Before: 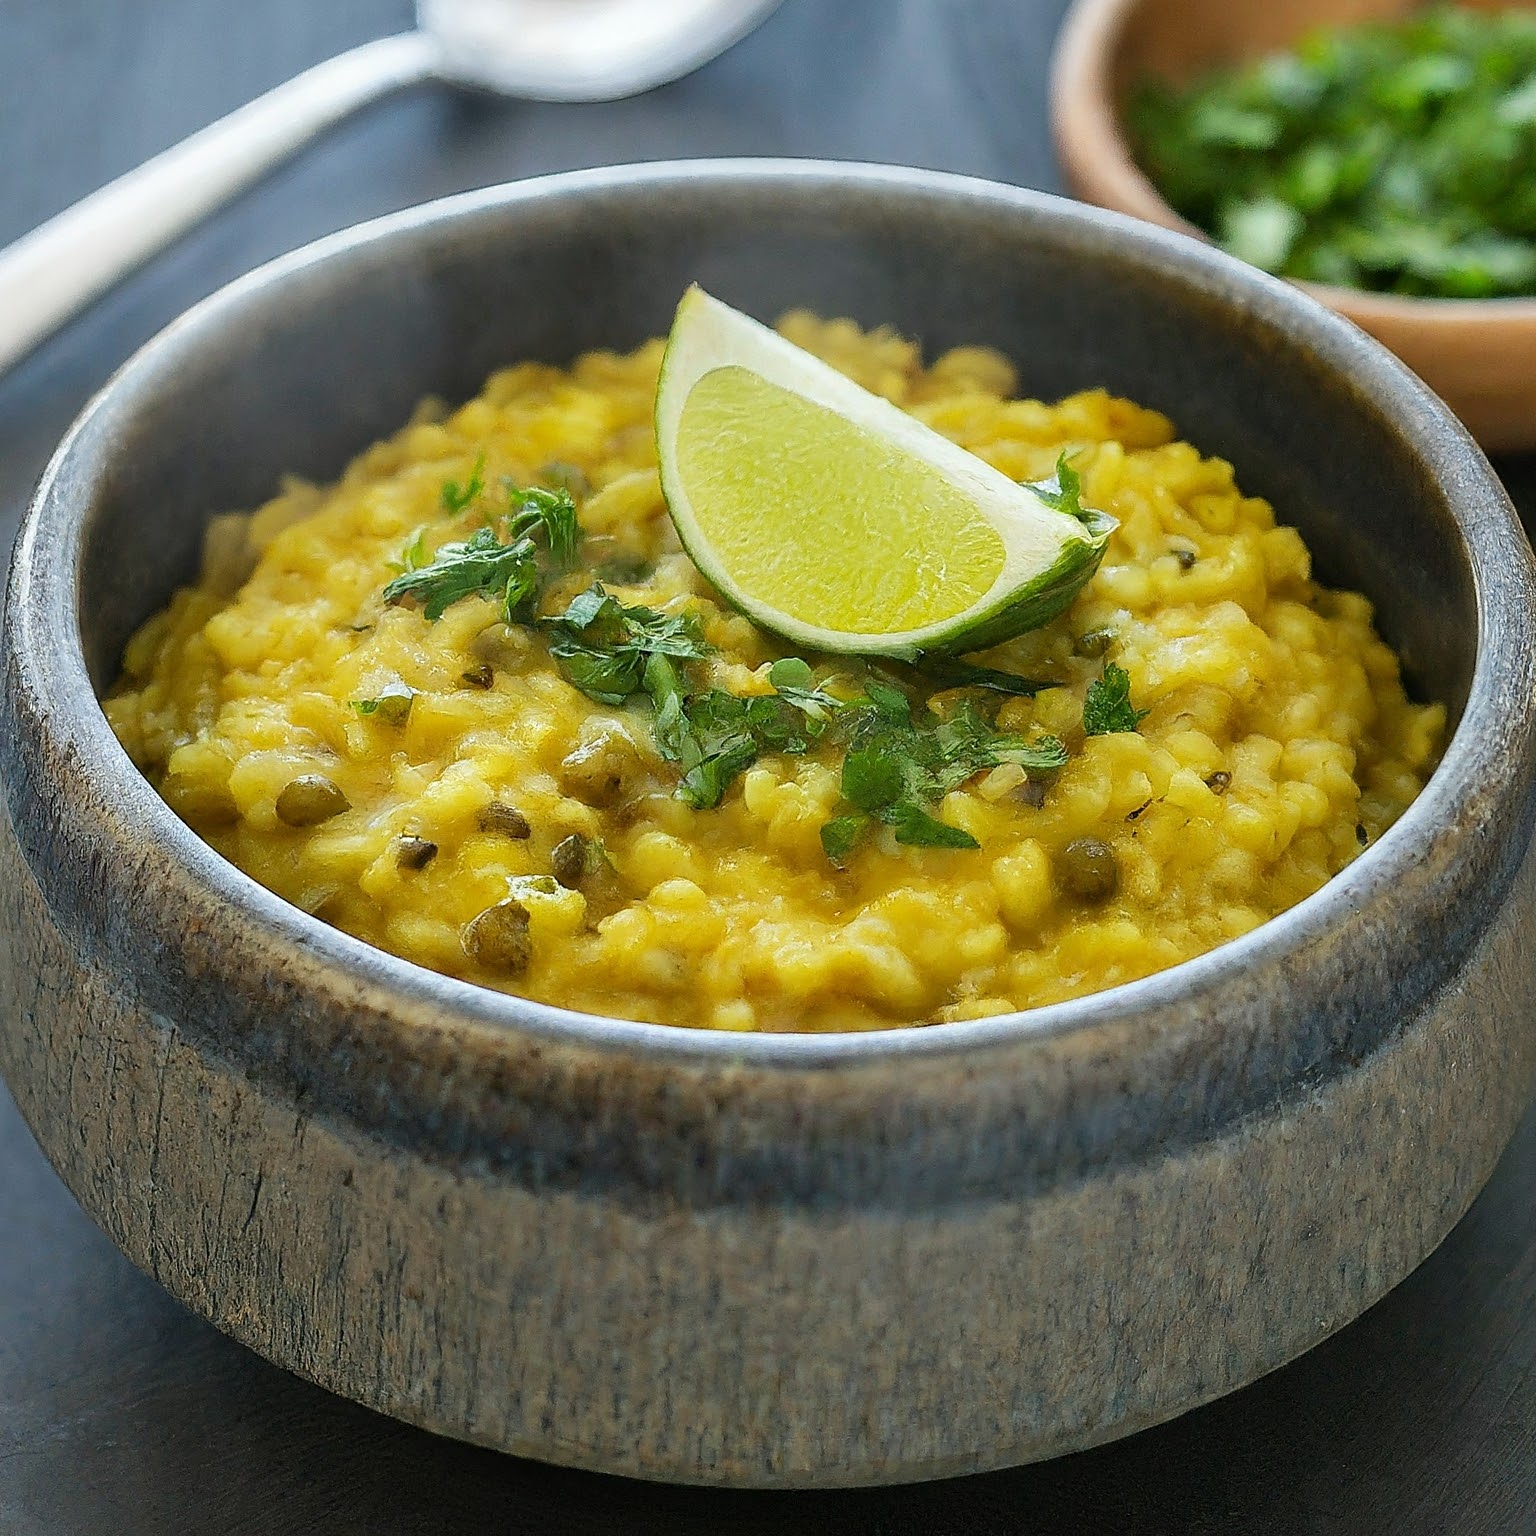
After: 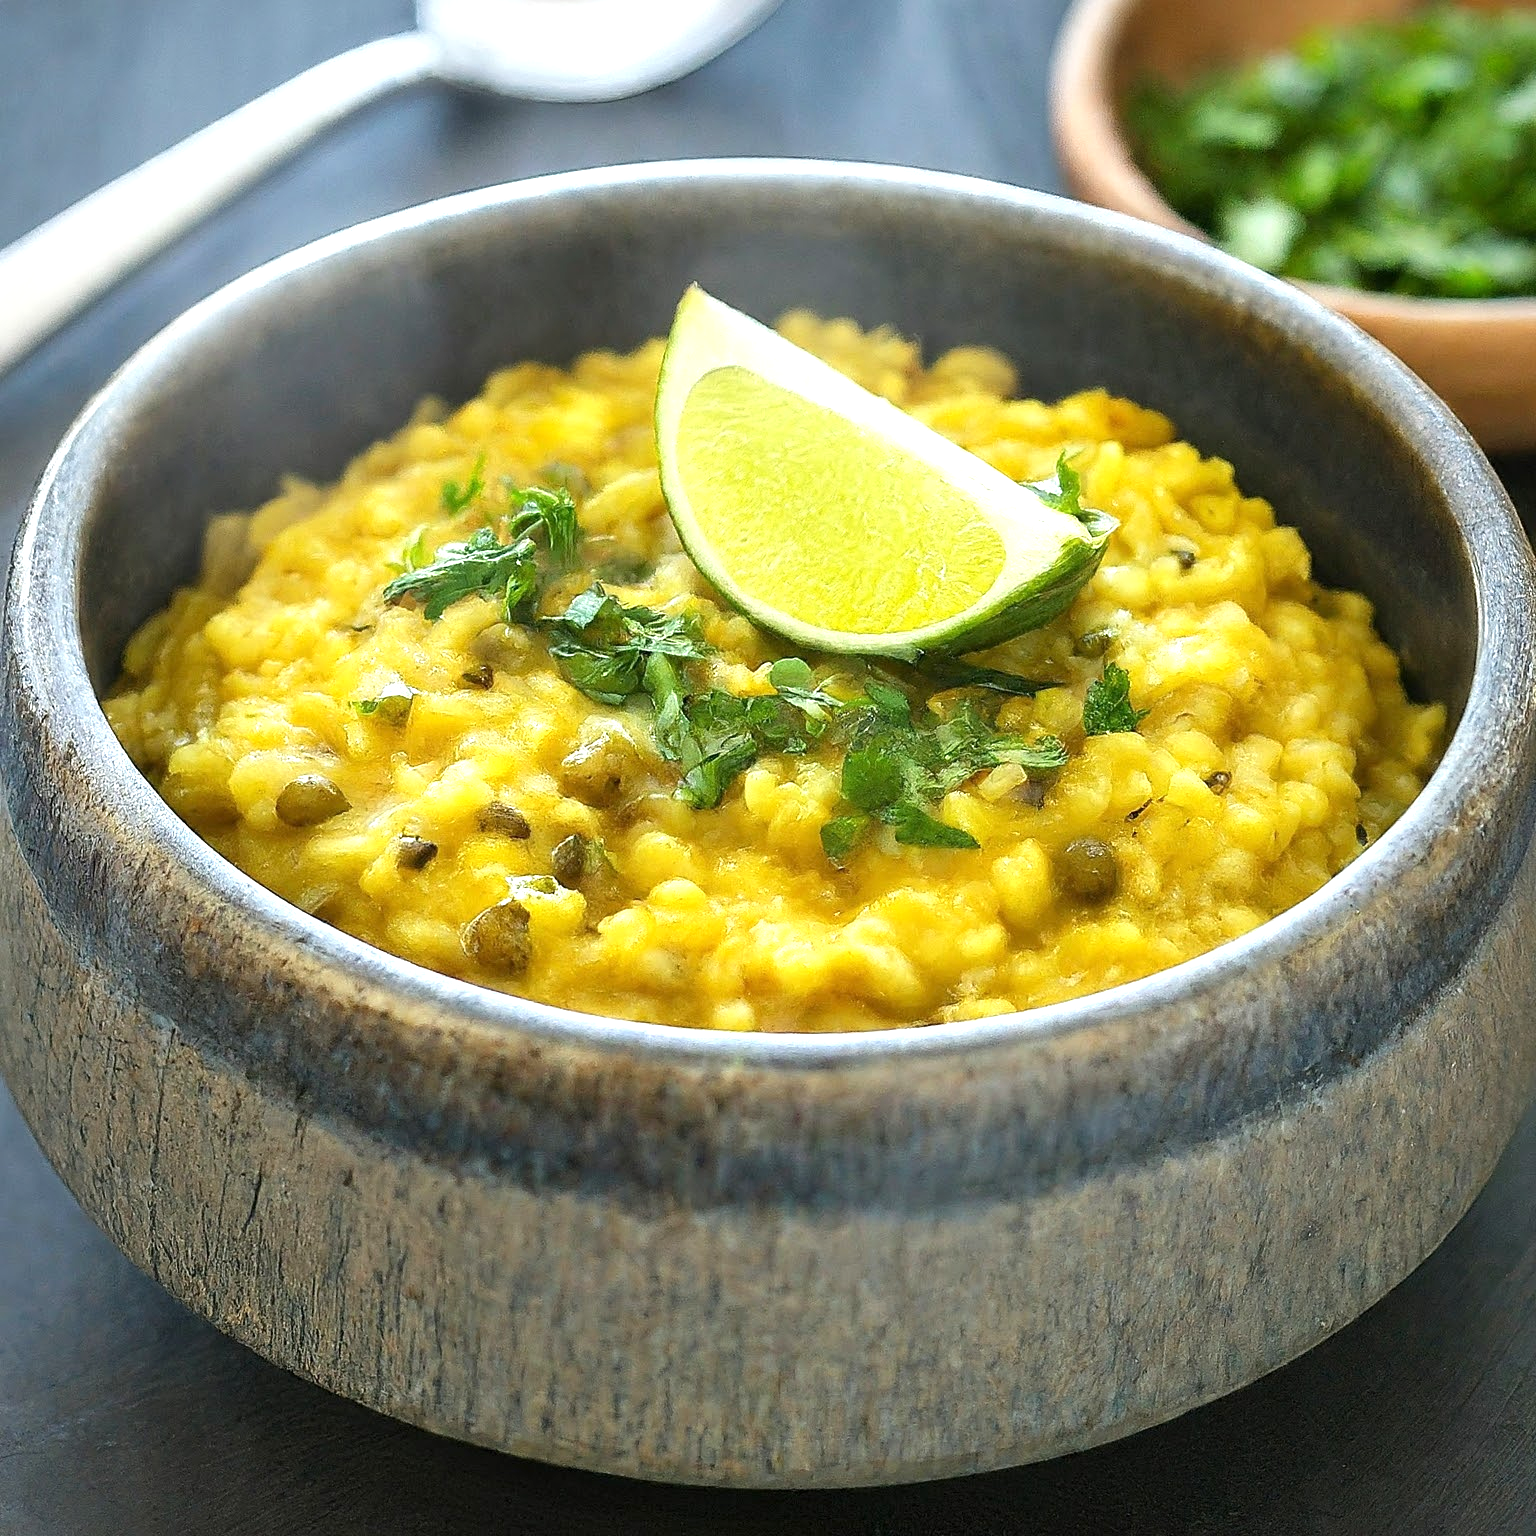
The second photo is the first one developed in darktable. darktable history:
exposure: exposure 0.74 EV, compensate highlight preservation false
vignetting: fall-off start 80.87%, fall-off radius 61.59%, brightness -0.384, saturation 0.007, center (0, 0.007), automatic ratio true, width/height ratio 1.418
